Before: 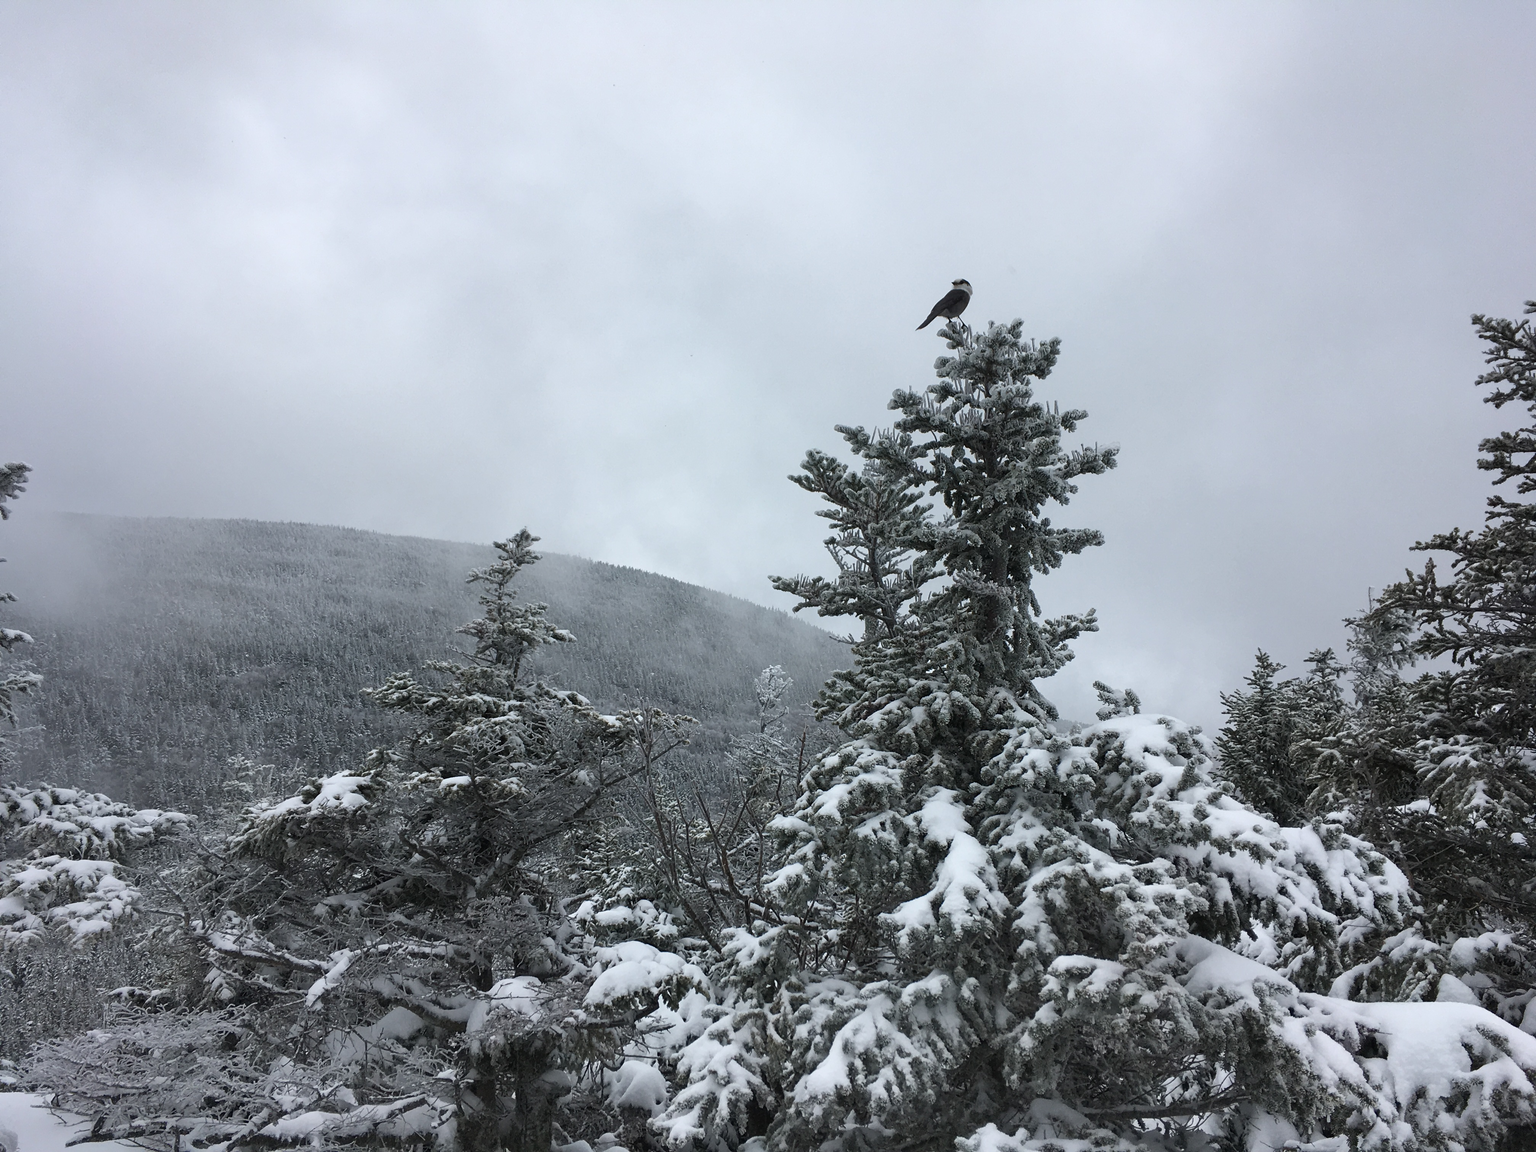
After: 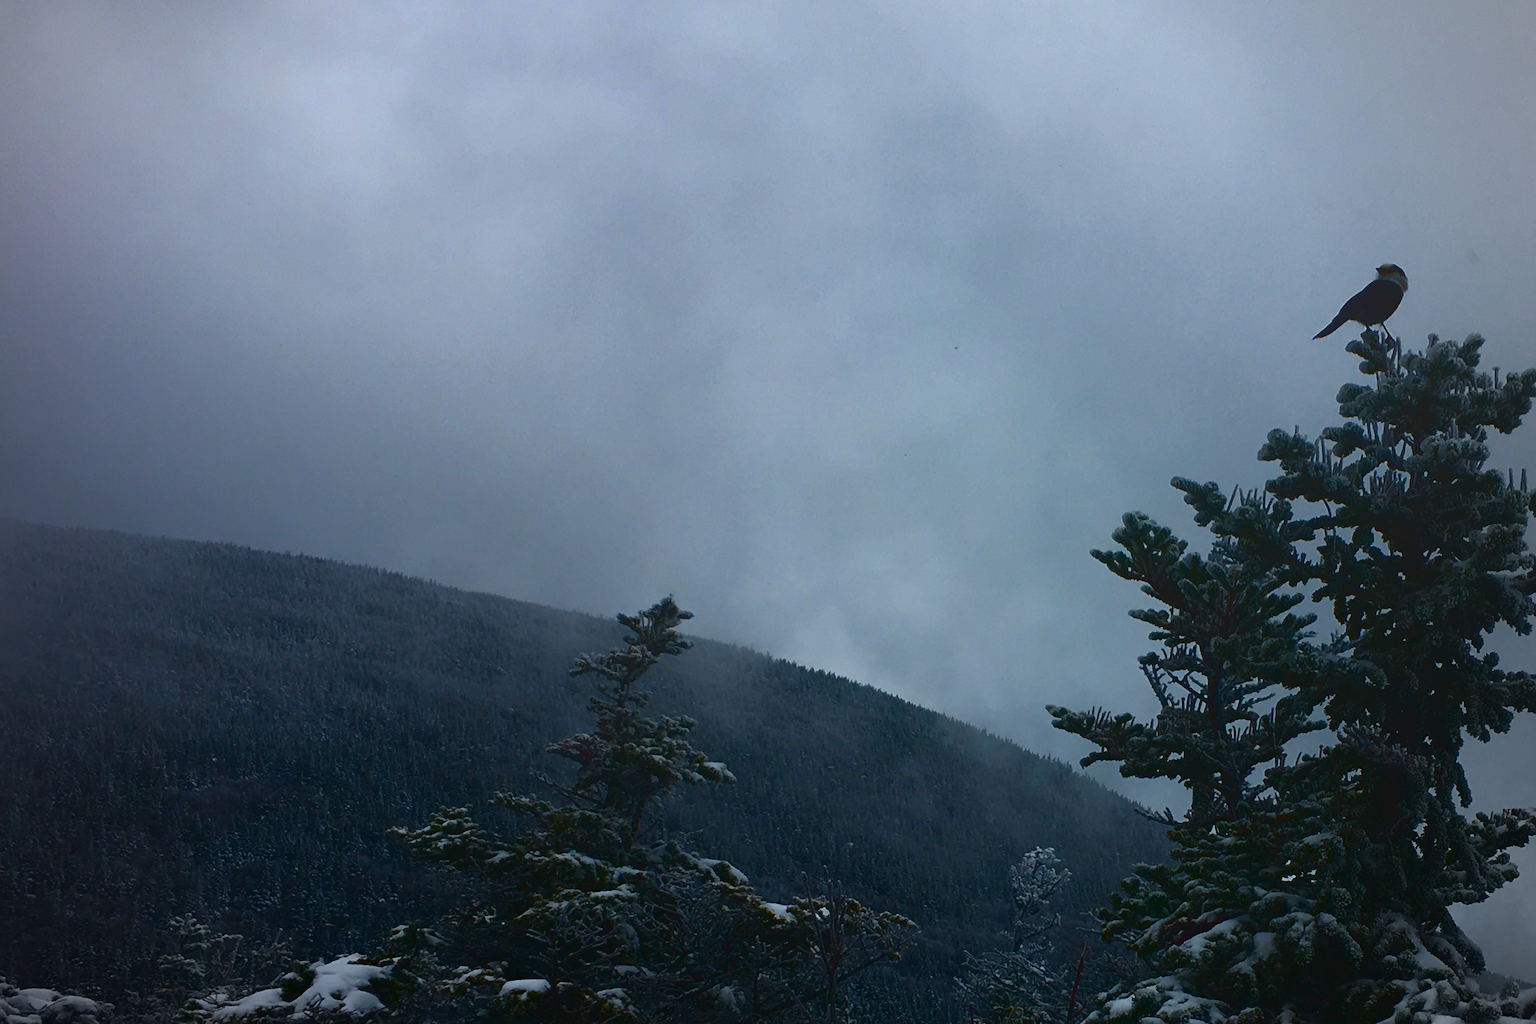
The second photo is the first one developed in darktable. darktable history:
contrast brightness saturation: brightness -1, saturation 1
crop and rotate: angle -4.99°, left 2.122%, top 6.945%, right 27.566%, bottom 30.519%
vignetting: fall-off radius 45%, brightness -0.33
local contrast: detail 69%
